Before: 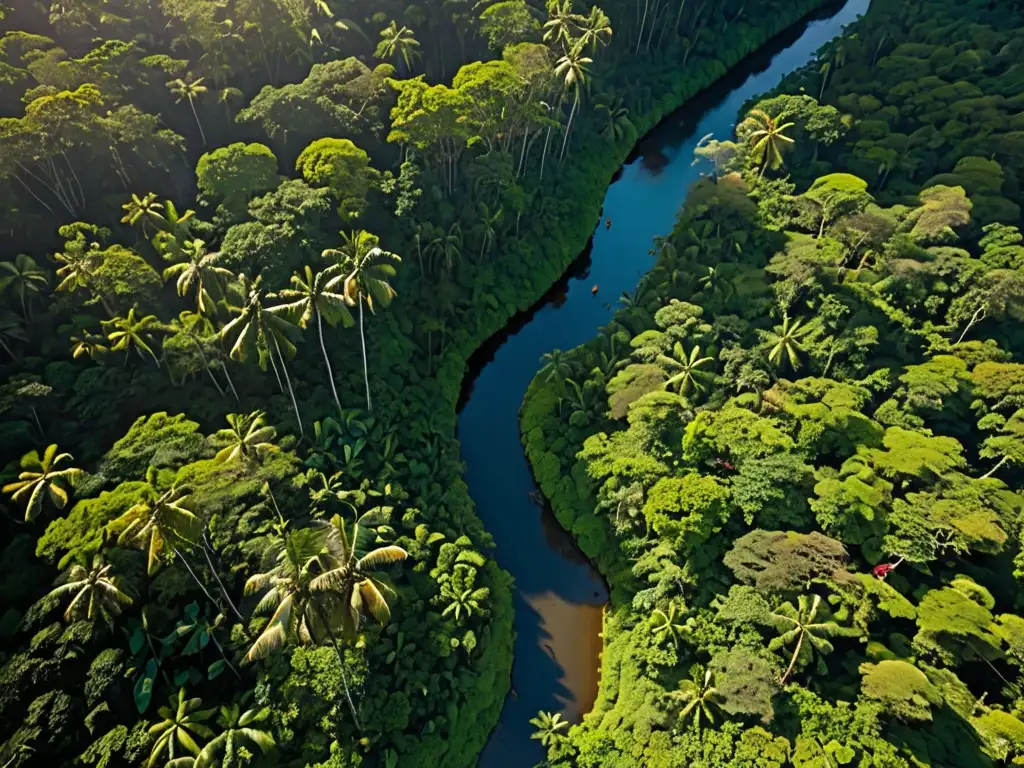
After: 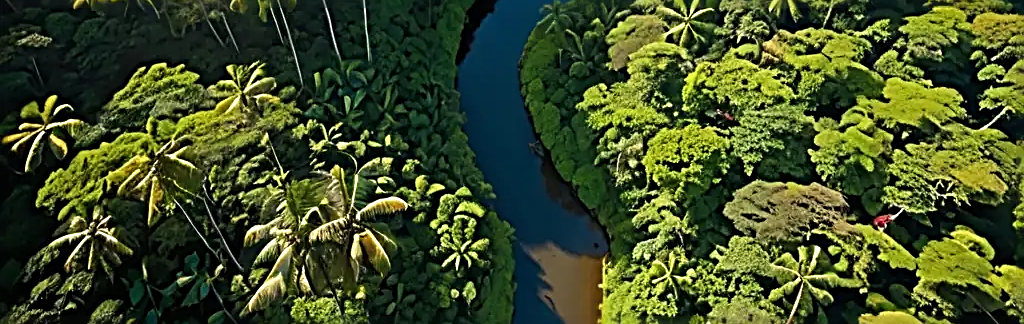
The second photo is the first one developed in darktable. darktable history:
crop: top 45.551%, bottom 12.262%
sharpen: radius 3.025, amount 0.757
